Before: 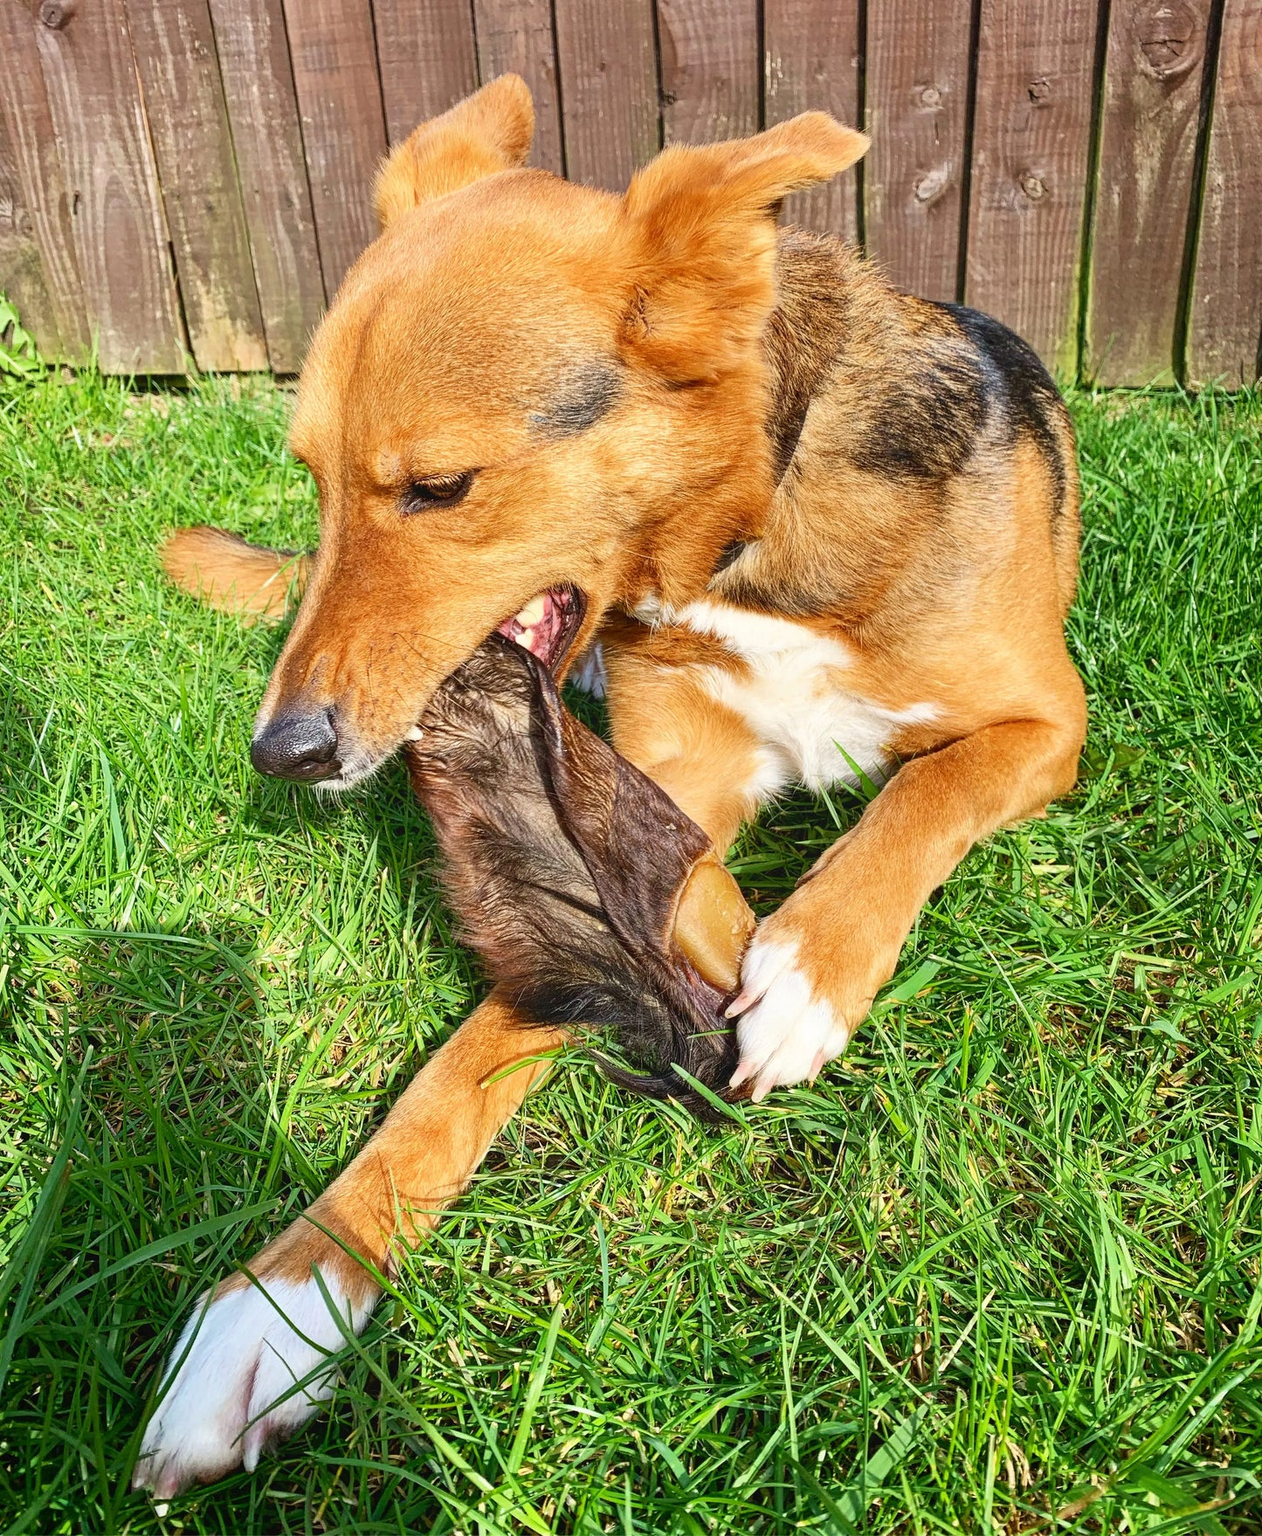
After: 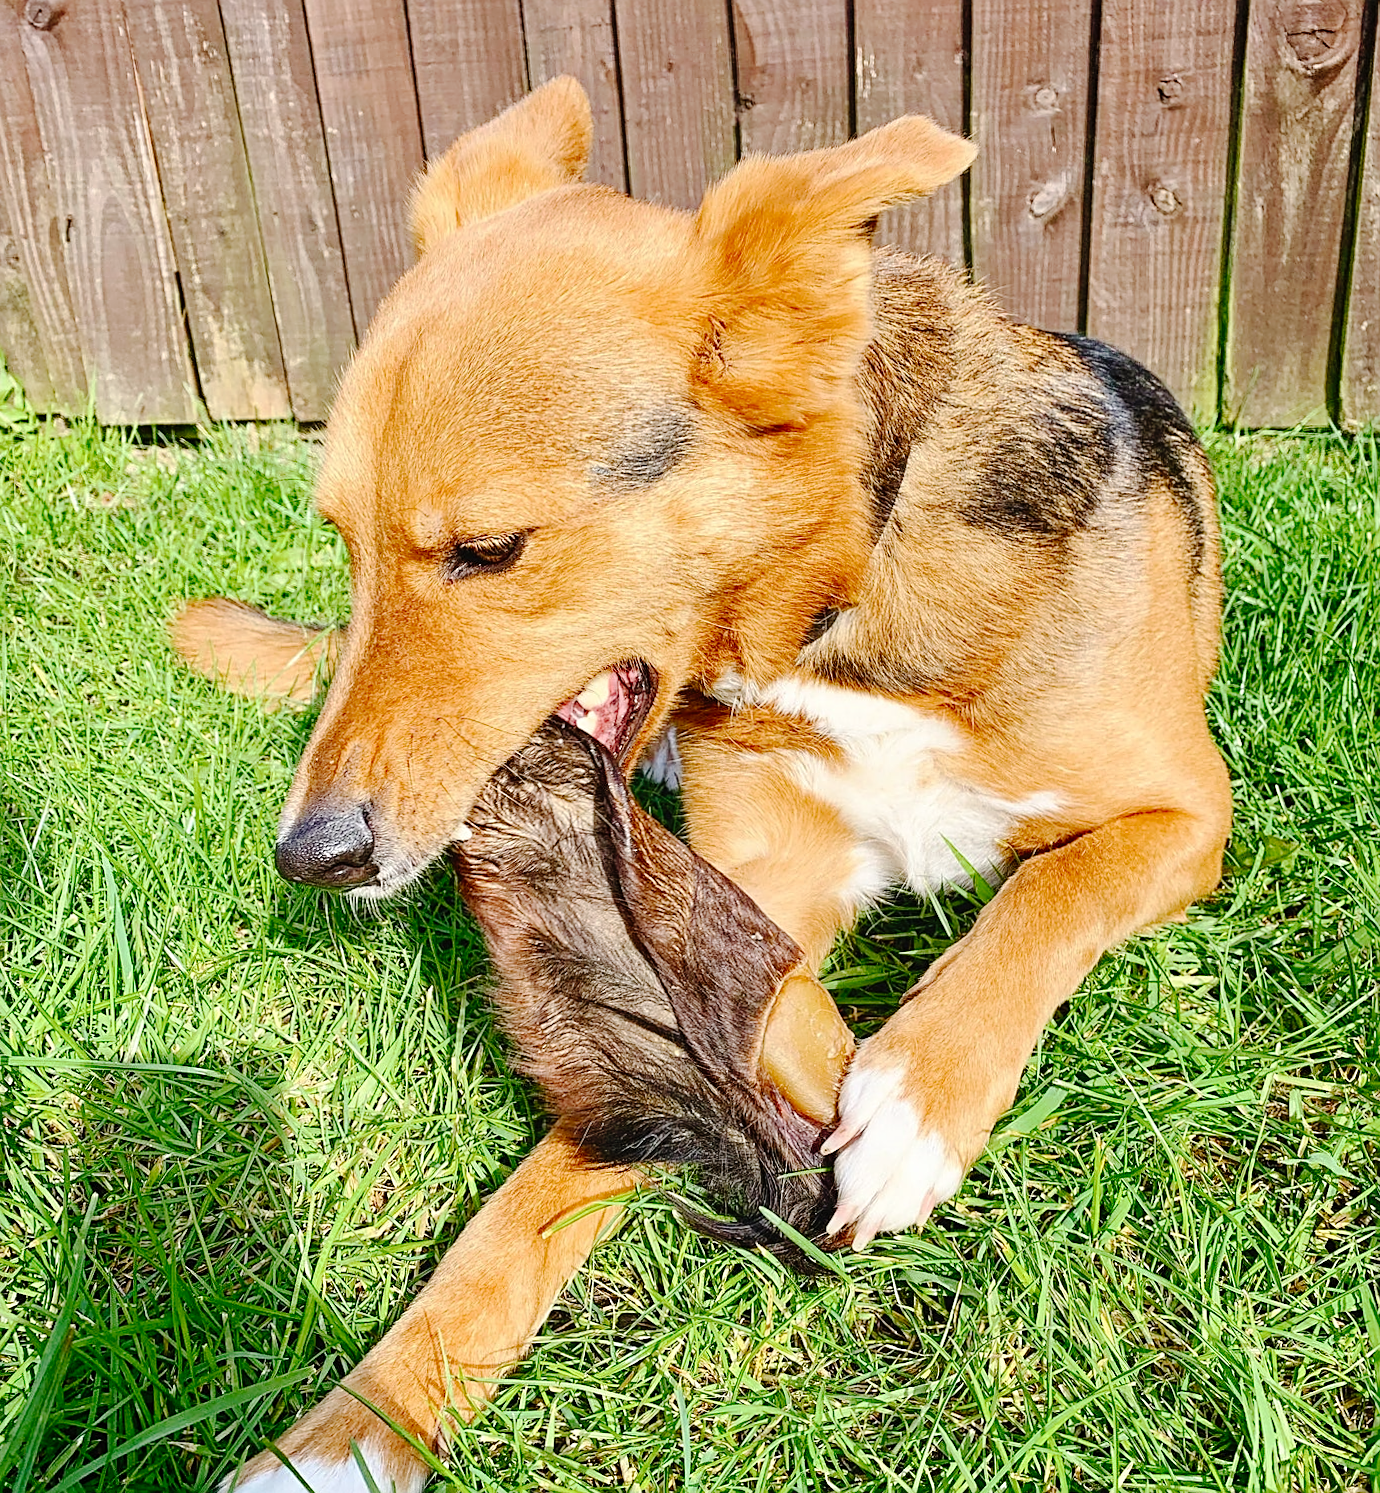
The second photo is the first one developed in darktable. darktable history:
crop and rotate: angle 0.564°, left 0.257%, right 3.062%, bottom 14.088%
sharpen: on, module defaults
tone curve: curves: ch0 [(0, 0) (0.003, 0.001) (0.011, 0.008) (0.025, 0.015) (0.044, 0.025) (0.069, 0.037) (0.1, 0.056) (0.136, 0.091) (0.177, 0.157) (0.224, 0.231) (0.277, 0.319) (0.335, 0.4) (0.399, 0.493) (0.468, 0.571) (0.543, 0.645) (0.623, 0.706) (0.709, 0.77) (0.801, 0.838) (0.898, 0.918) (1, 1)], preserve colors none
